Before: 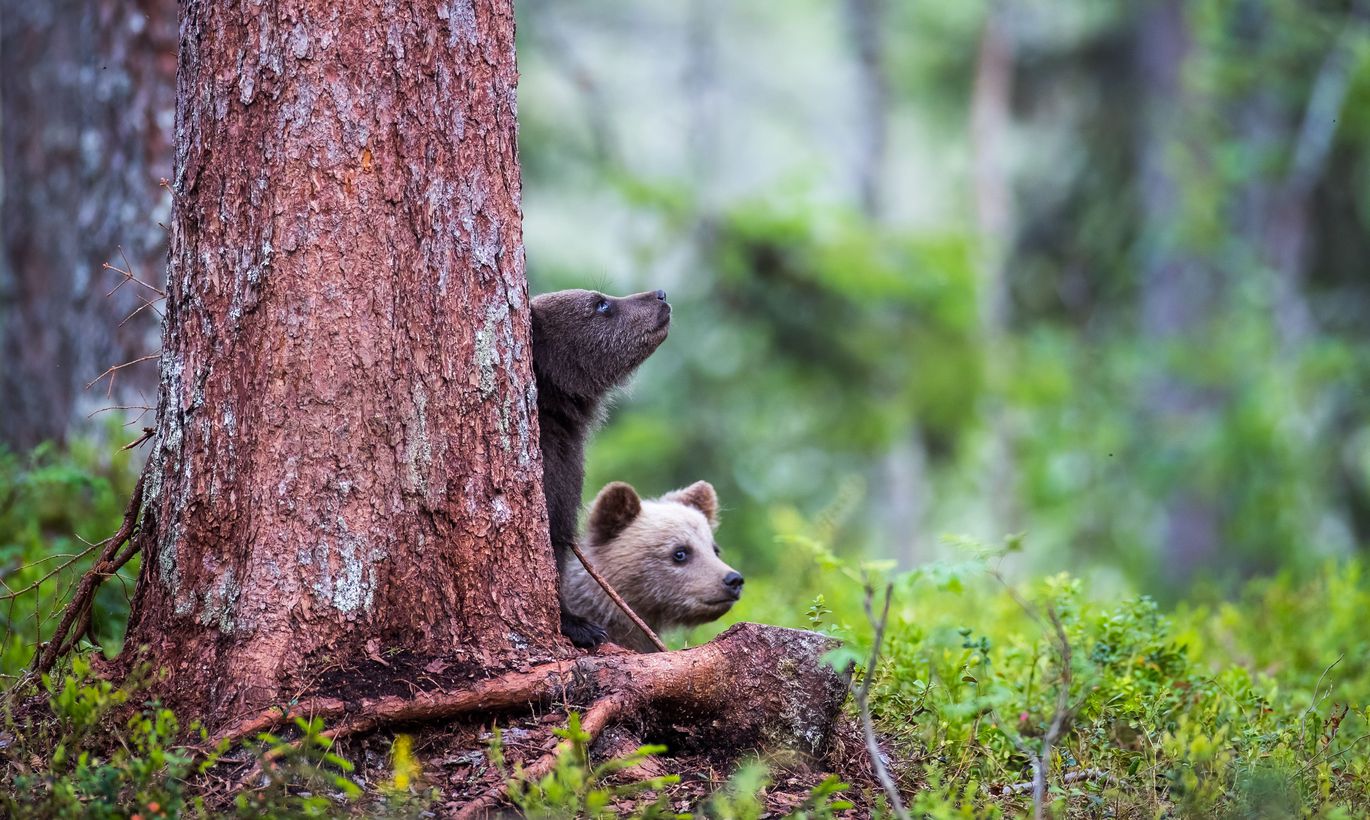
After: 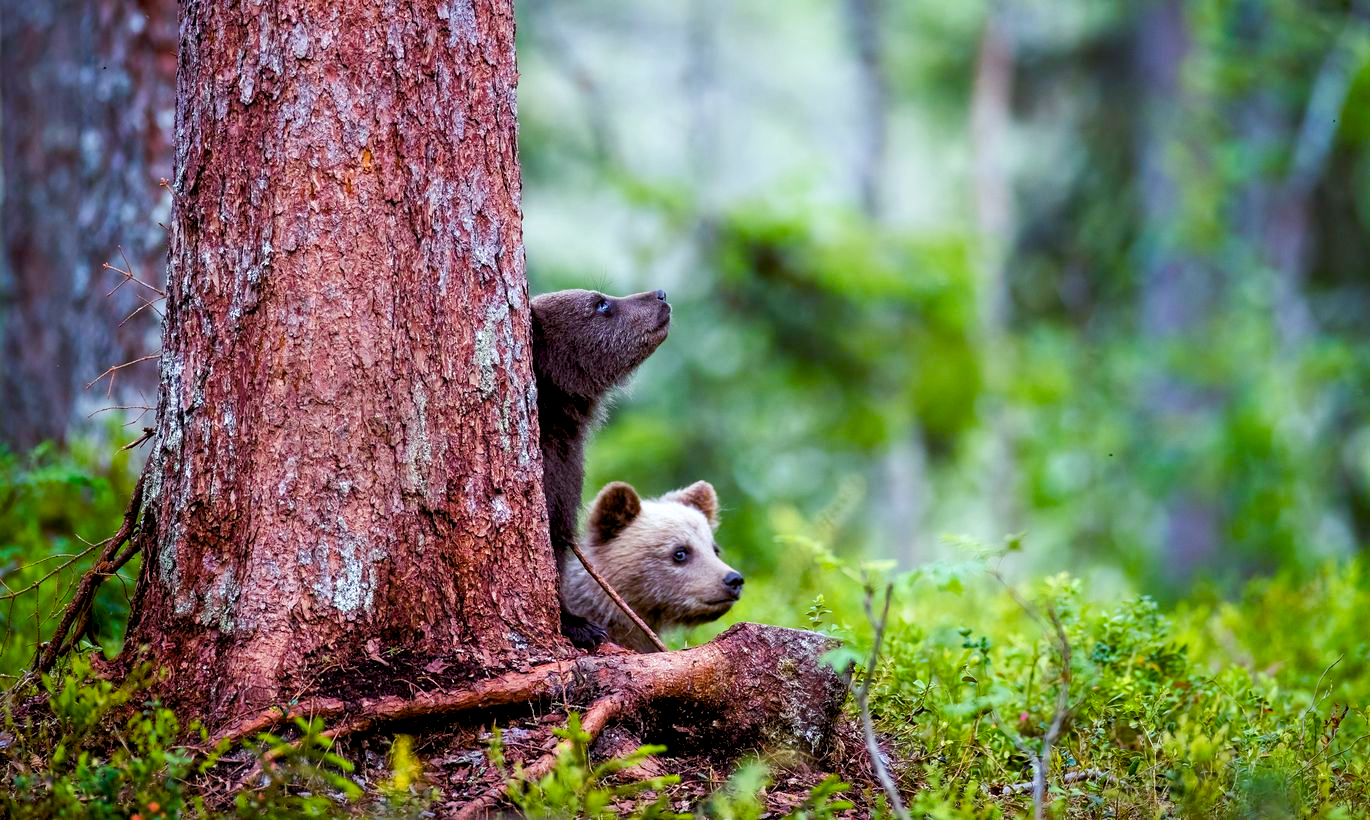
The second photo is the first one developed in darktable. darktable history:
color balance: lift [1.004, 1.002, 1.002, 0.998], gamma [1, 1.007, 1.002, 0.993], gain [1, 0.977, 1.013, 1.023], contrast -3.64%
color balance rgb: shadows lift › luminance -9.41%, highlights gain › luminance 17.6%, global offset › luminance -1.45%, perceptual saturation grading › highlights -17.77%, perceptual saturation grading › mid-tones 33.1%, perceptual saturation grading › shadows 50.52%, global vibrance 24.22%
